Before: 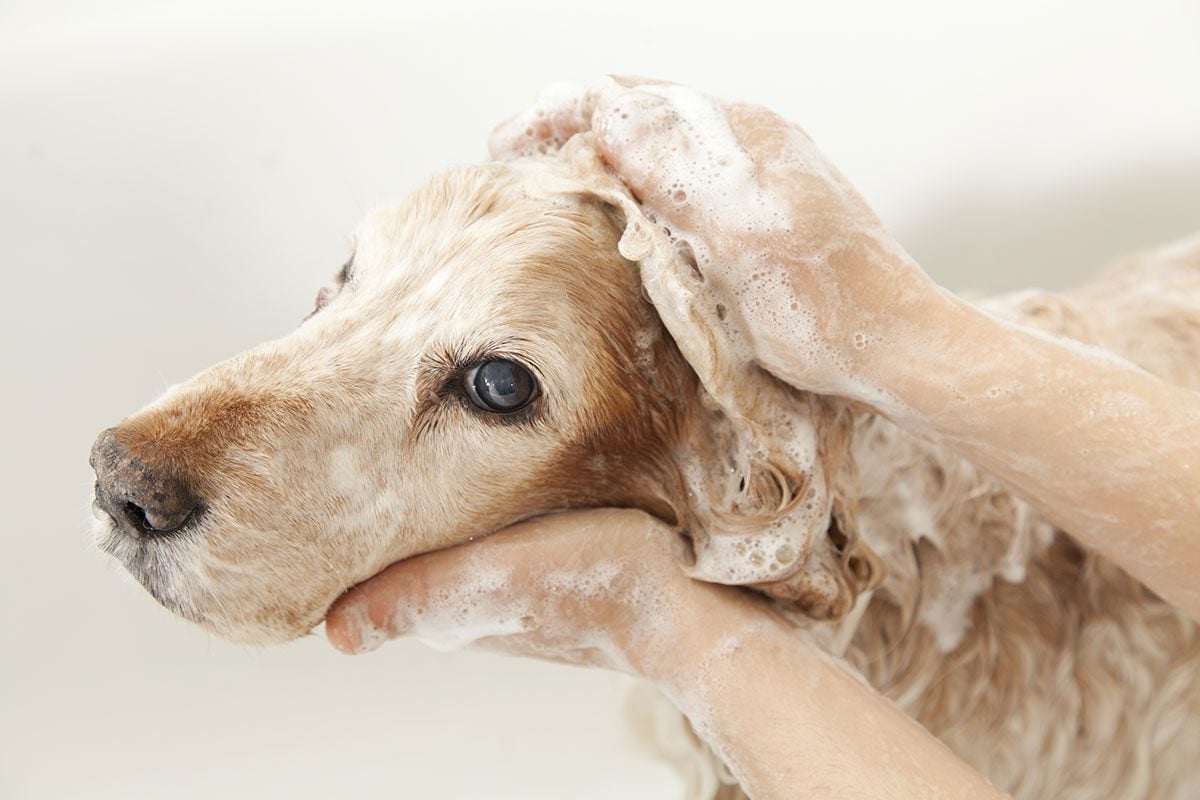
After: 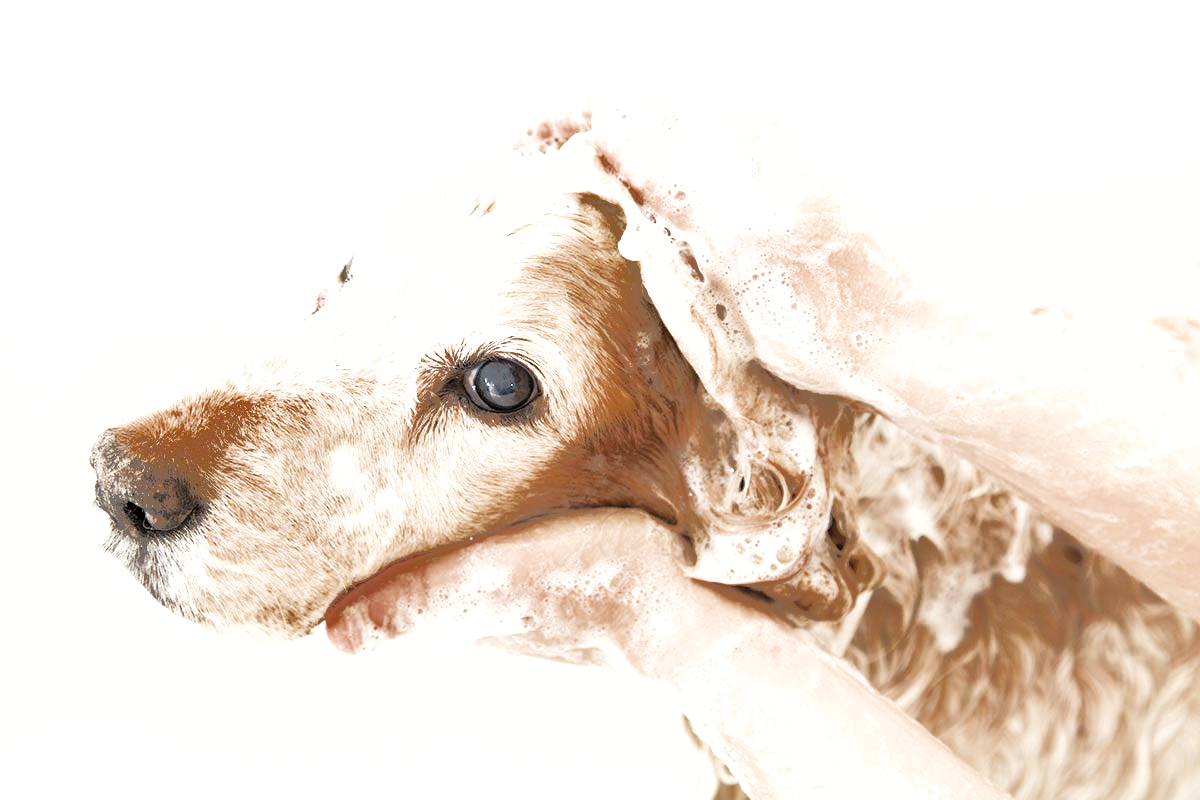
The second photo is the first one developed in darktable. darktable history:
exposure: black level correction 0.002, exposure 0.298 EV, compensate highlight preservation false
shadows and highlights: shadows 40.07, highlights -59.93
filmic rgb: middle gray luminance 9.76%, black relative exposure -8.59 EV, white relative exposure 3.33 EV, threshold 5.94 EV, target black luminance 0%, hardness 5.21, latitude 44.59%, contrast 1.306, highlights saturation mix 6.1%, shadows ↔ highlights balance 24.86%, add noise in highlights 0.001, color science v3 (2019), use custom middle-gray values true, contrast in highlights soft, enable highlight reconstruction true
